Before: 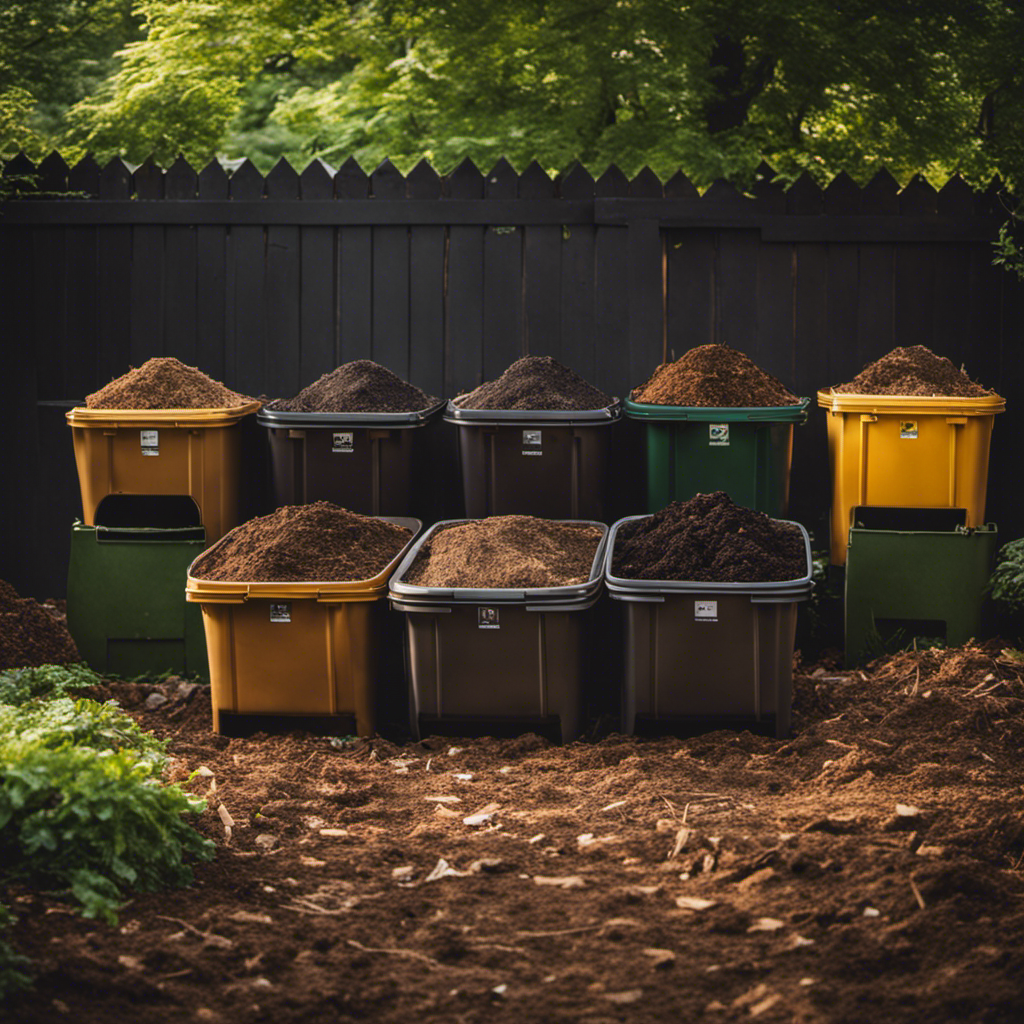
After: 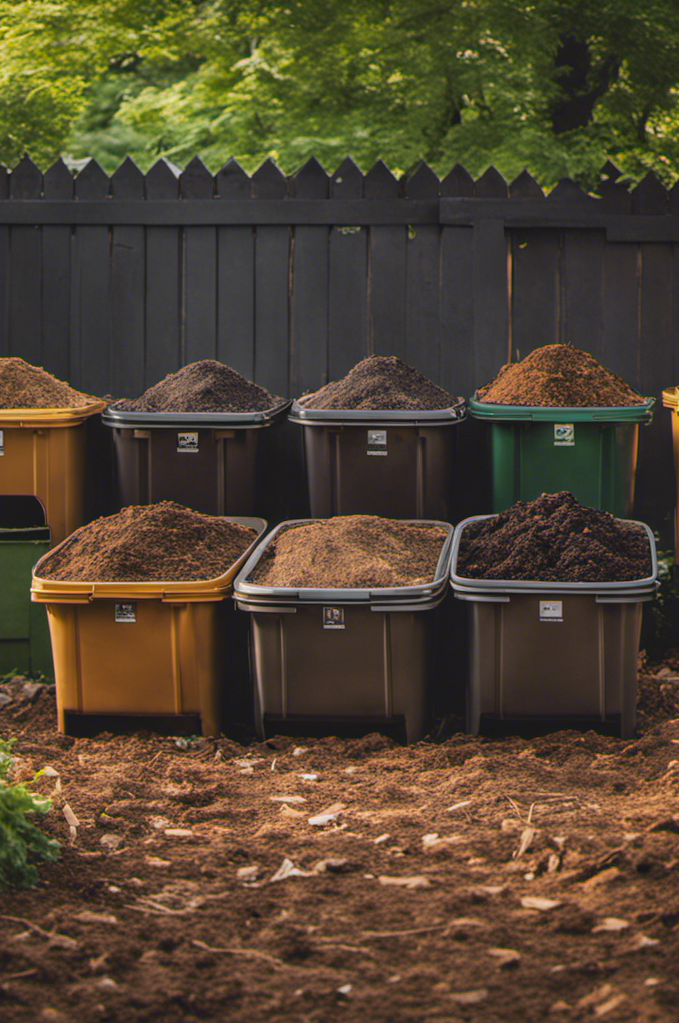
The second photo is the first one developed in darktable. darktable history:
crop and rotate: left 15.223%, right 18.374%
shadows and highlights: on, module defaults
